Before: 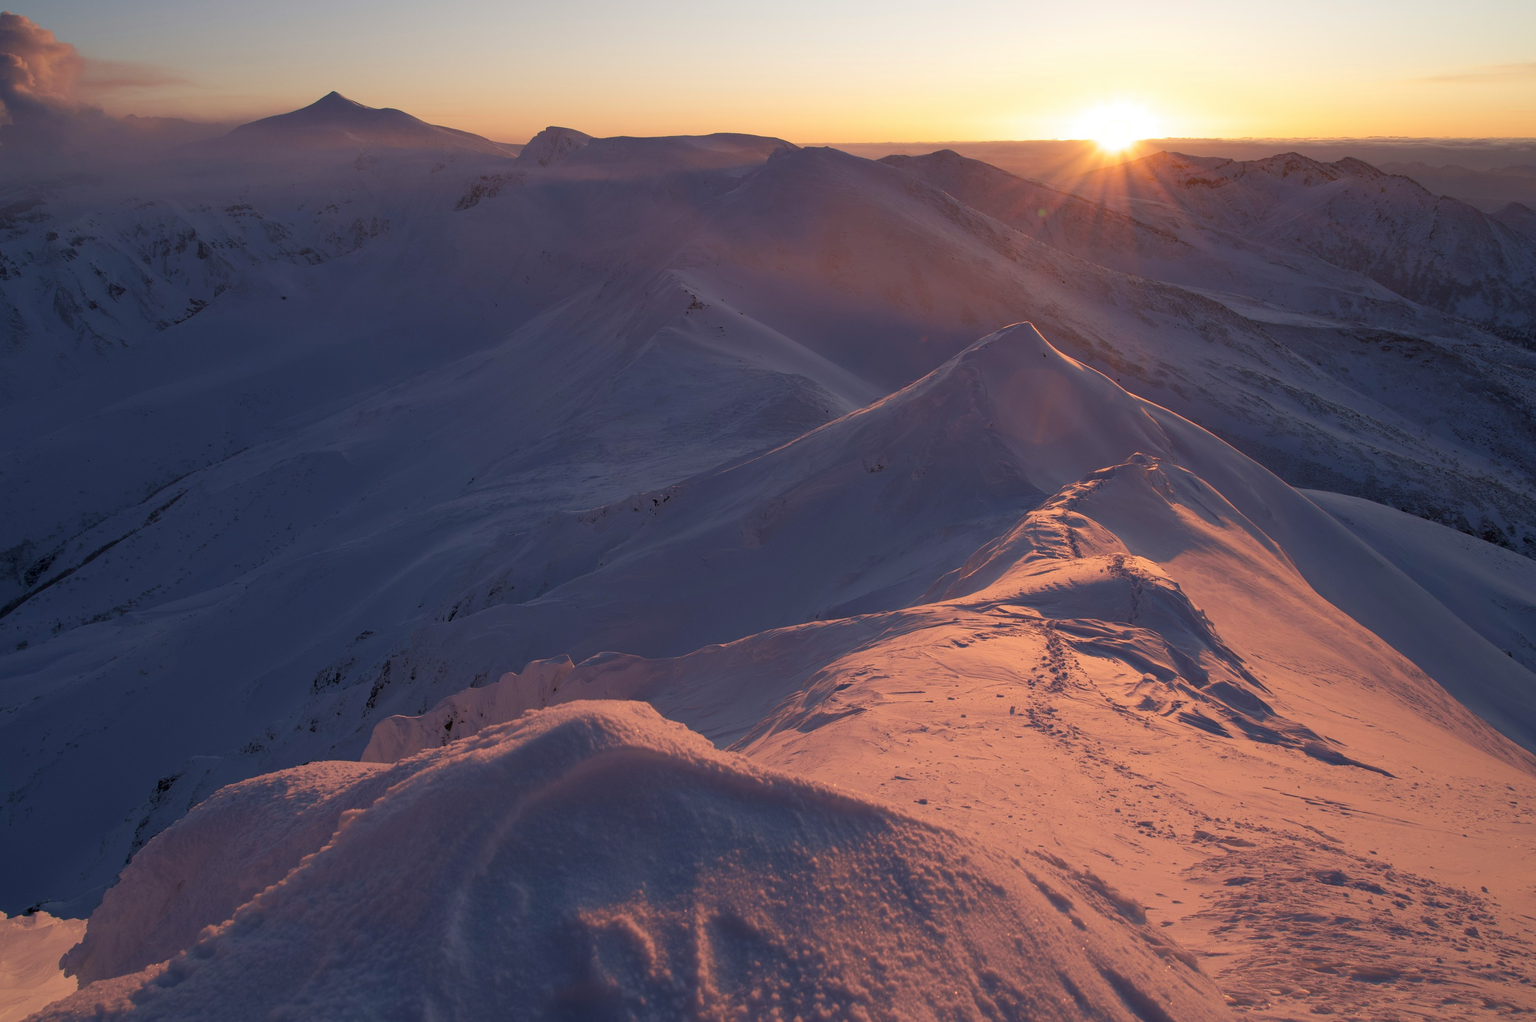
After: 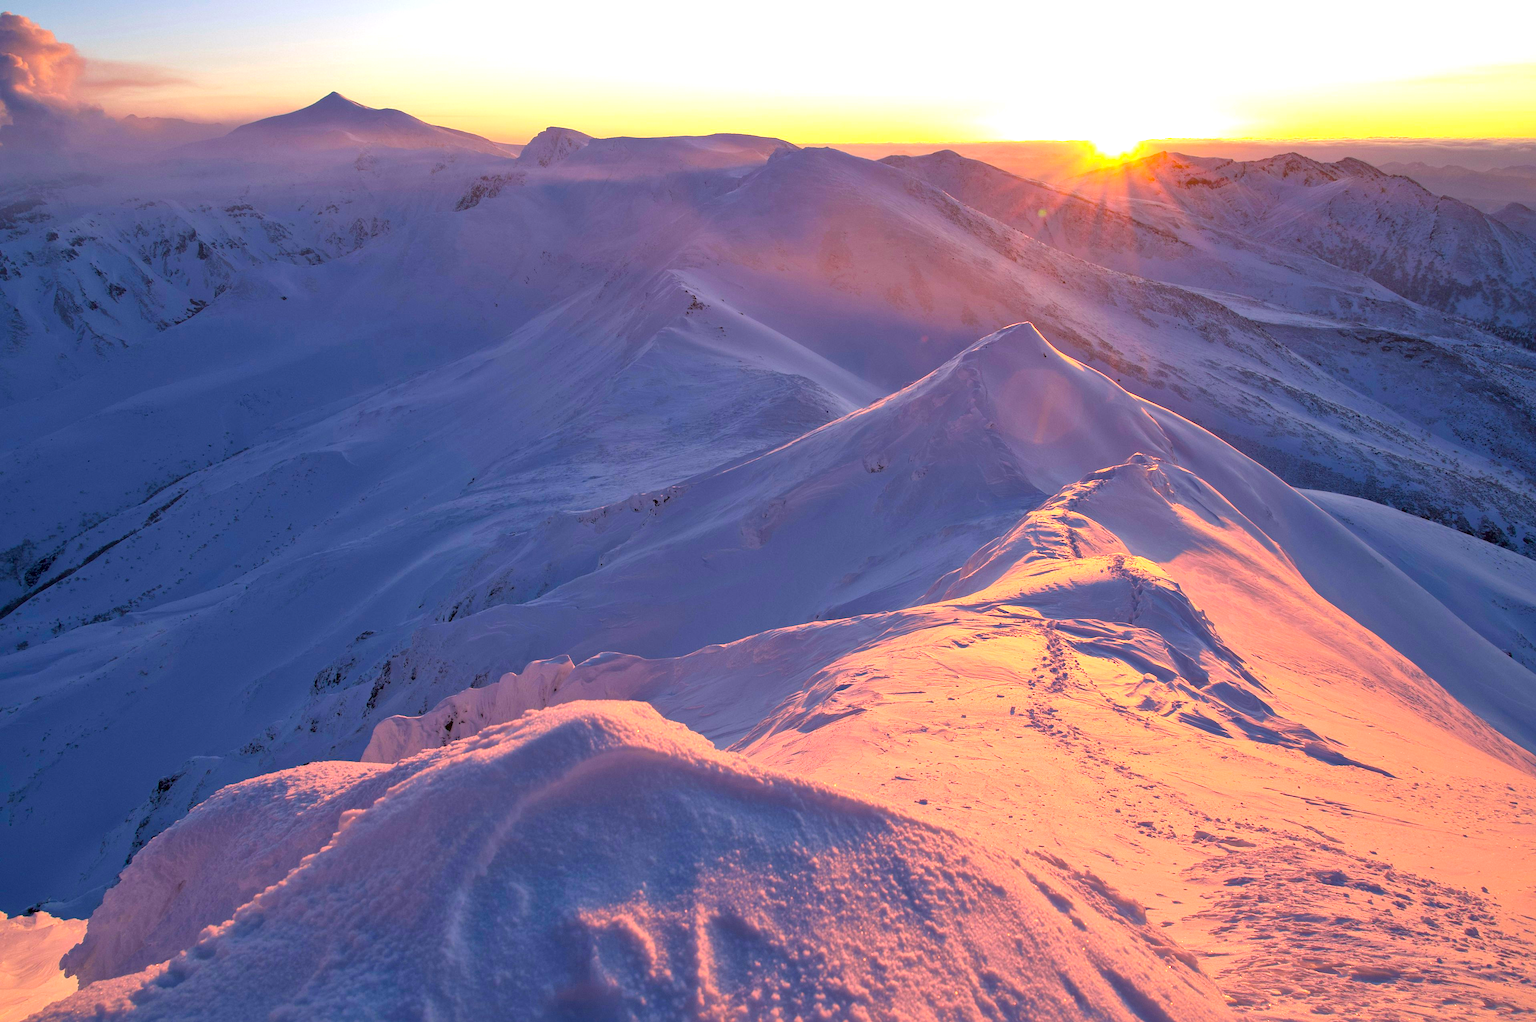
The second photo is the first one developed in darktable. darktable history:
color balance rgb: linear chroma grading › global chroma 15%, perceptual saturation grading › global saturation 30%
local contrast: mode bilateral grid, contrast 20, coarseness 50, detail 140%, midtone range 0.2
white balance: red 0.98, blue 1.034
exposure: black level correction 0, exposure 1.2 EV, compensate highlight preservation false
